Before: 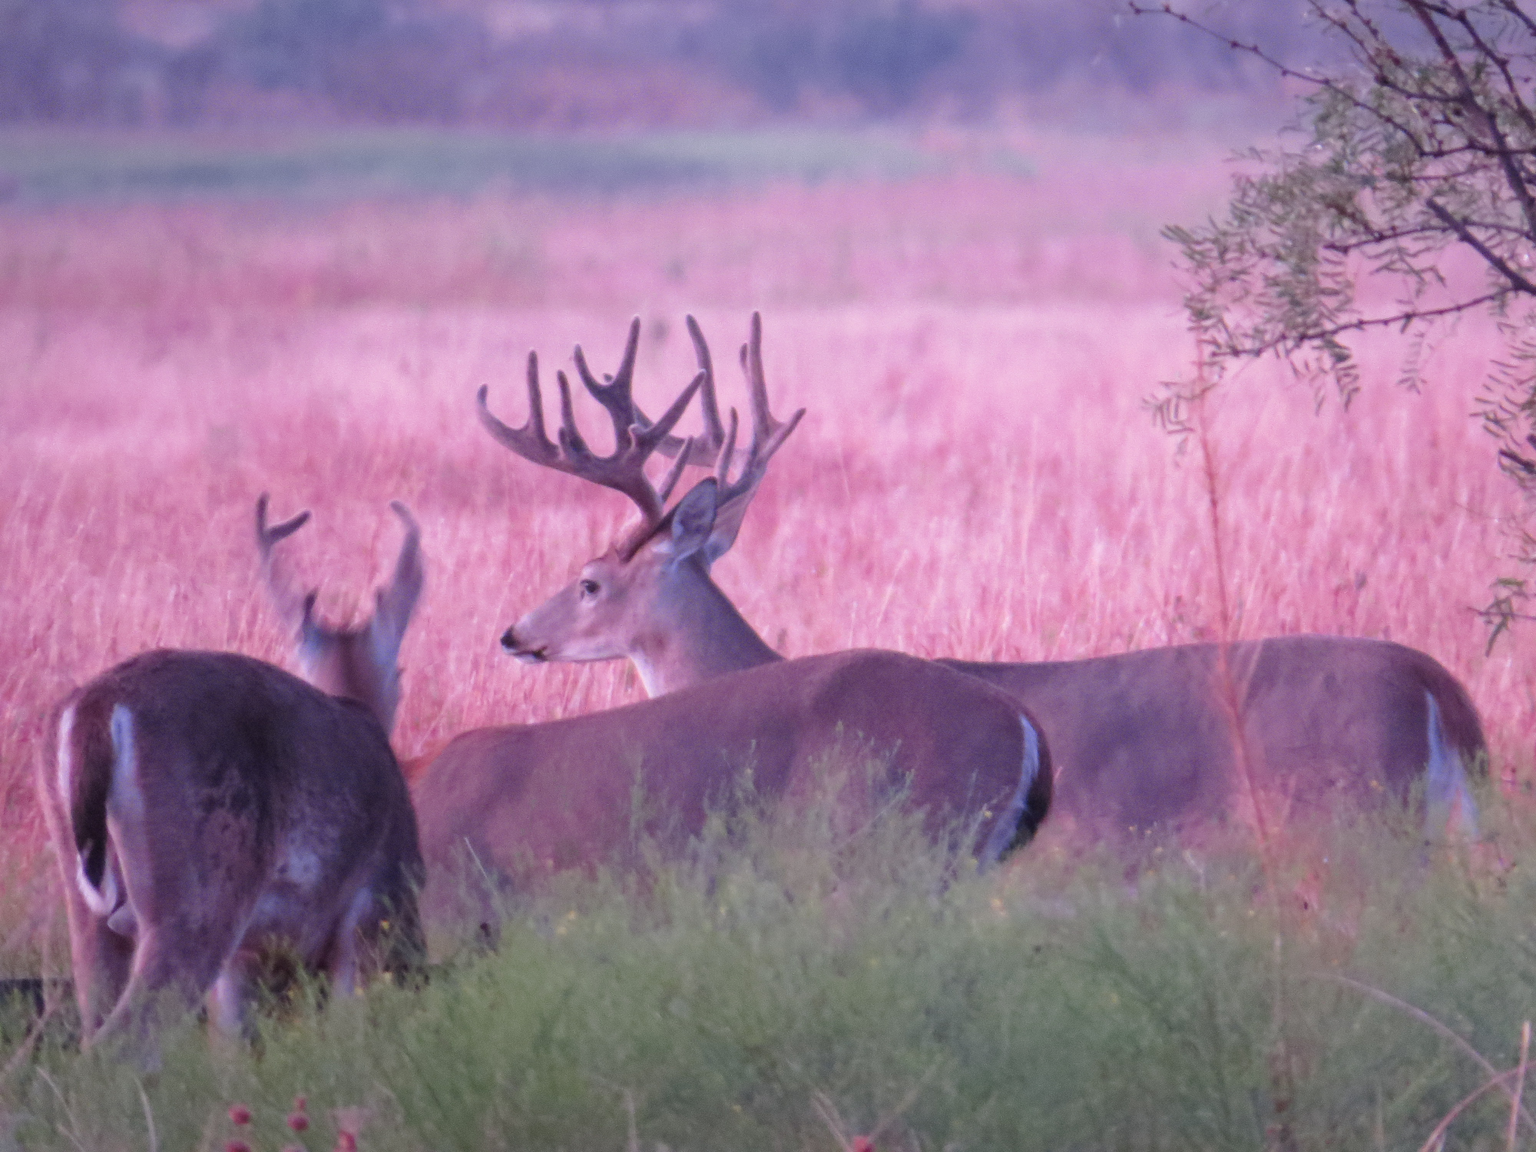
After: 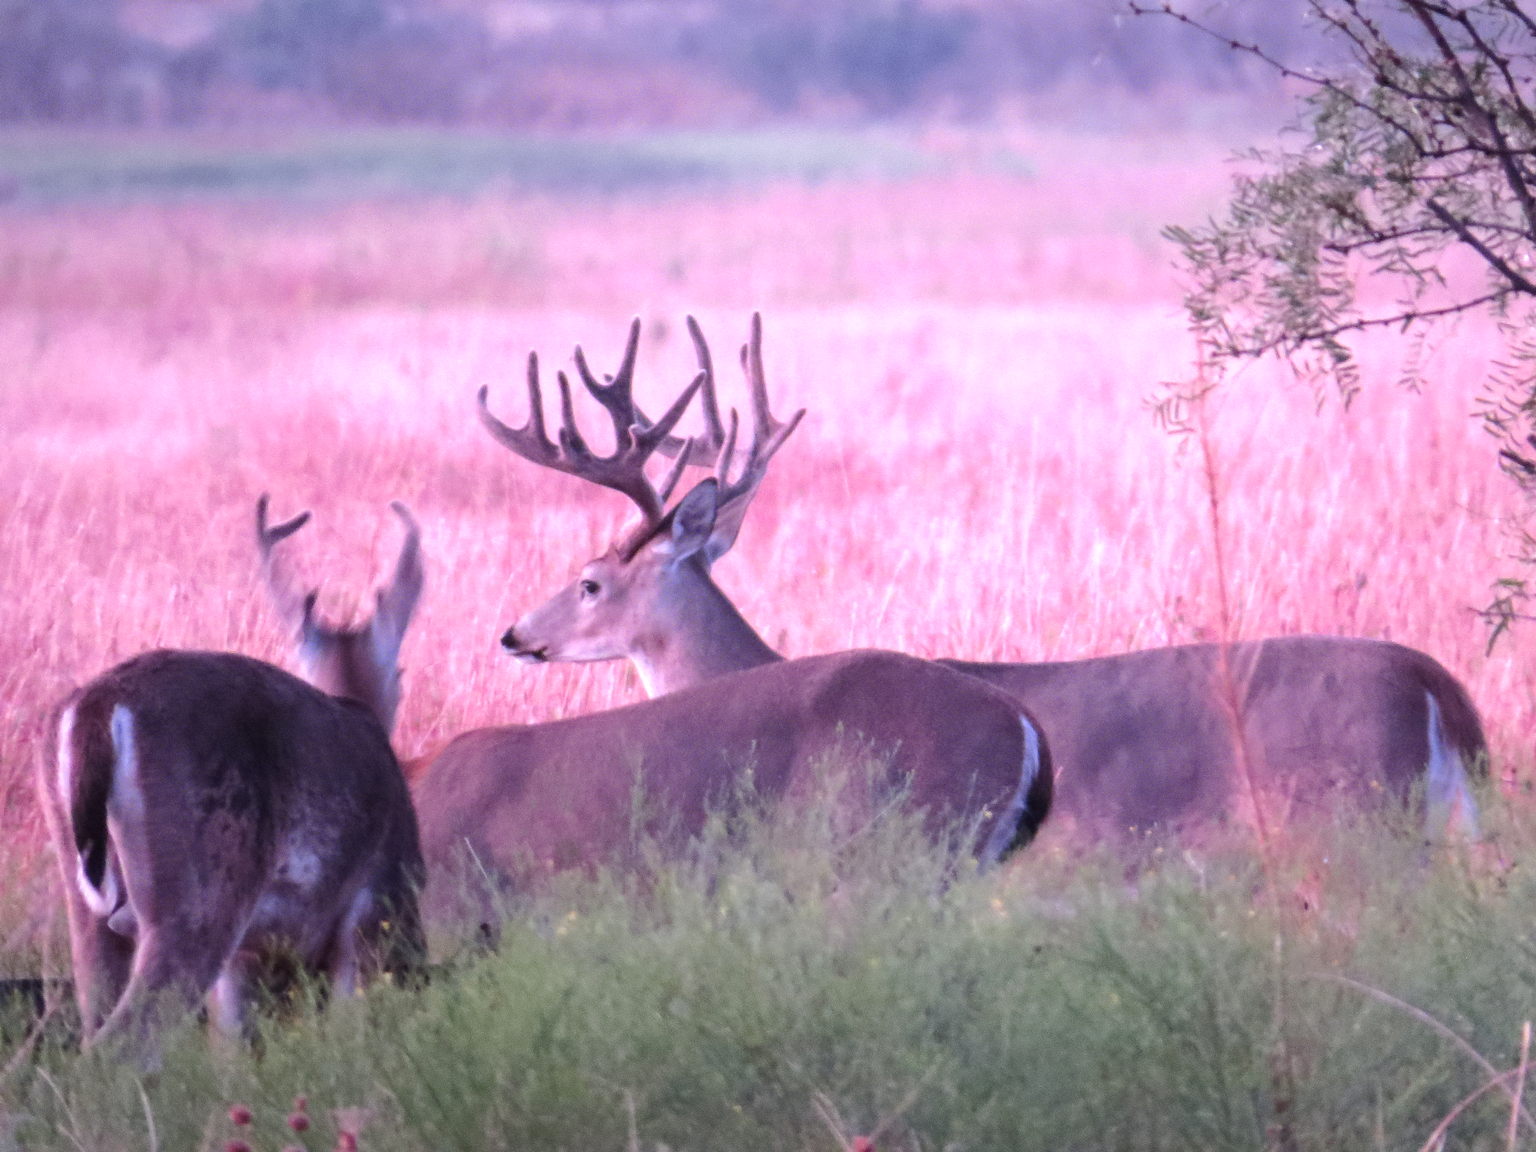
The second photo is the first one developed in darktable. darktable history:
tone equalizer: -8 EV -0.734 EV, -7 EV -0.734 EV, -6 EV -0.615 EV, -5 EV -0.423 EV, -3 EV 0.387 EV, -2 EV 0.6 EV, -1 EV 0.68 EV, +0 EV 0.737 EV, edges refinement/feathering 500, mask exposure compensation -1.57 EV, preserve details no
